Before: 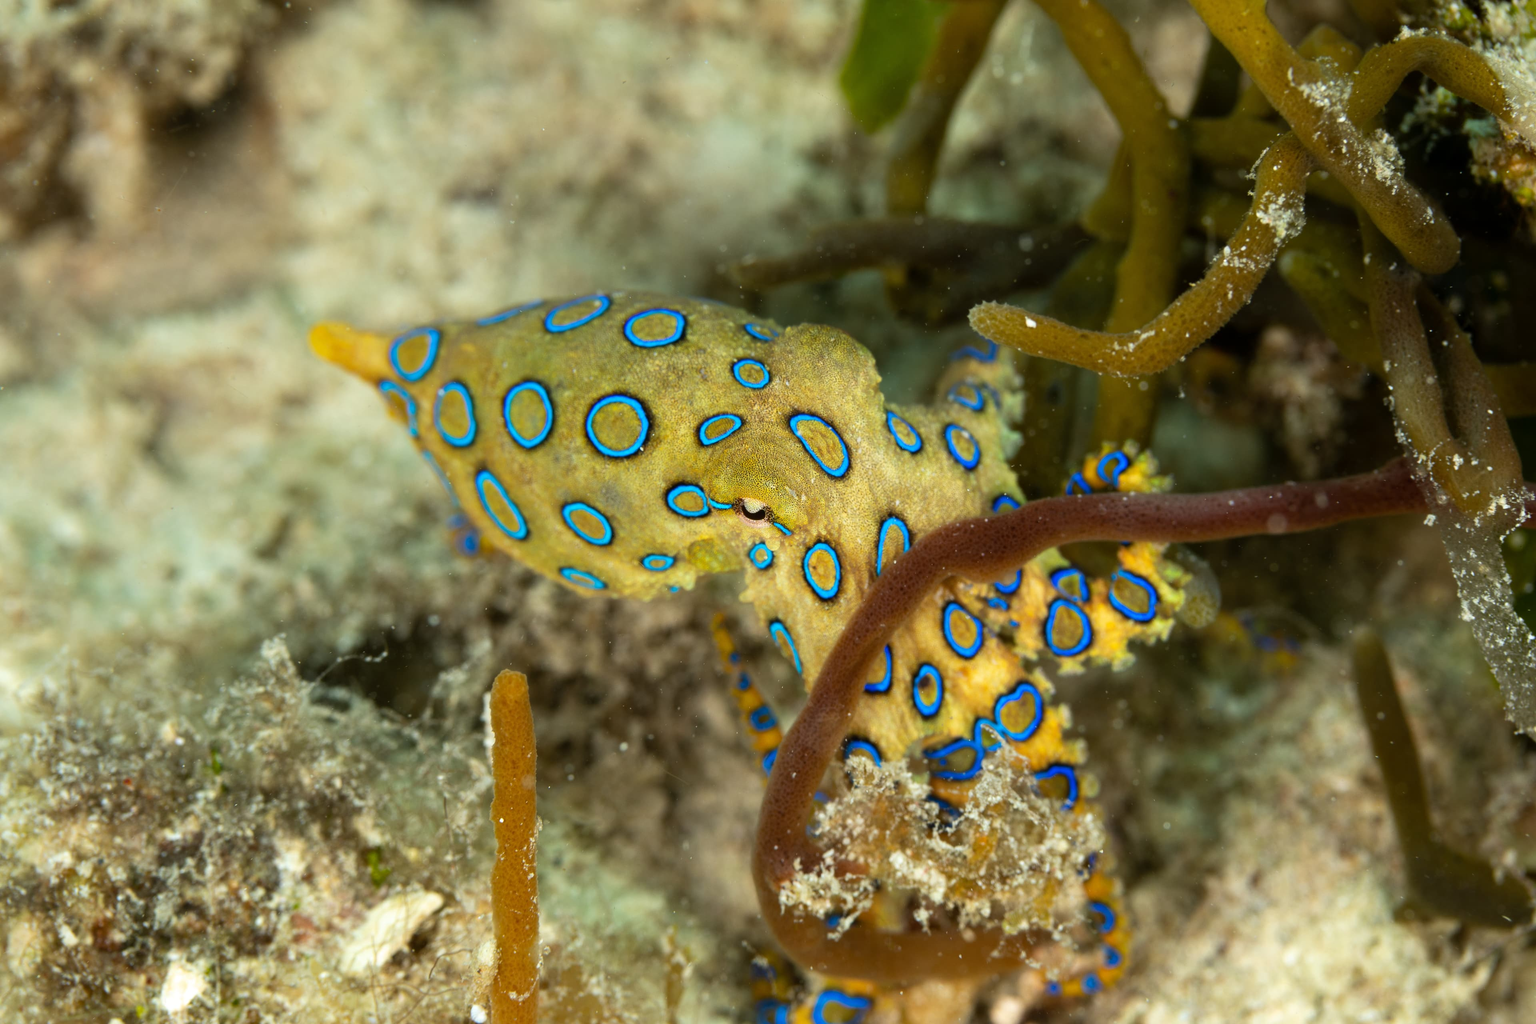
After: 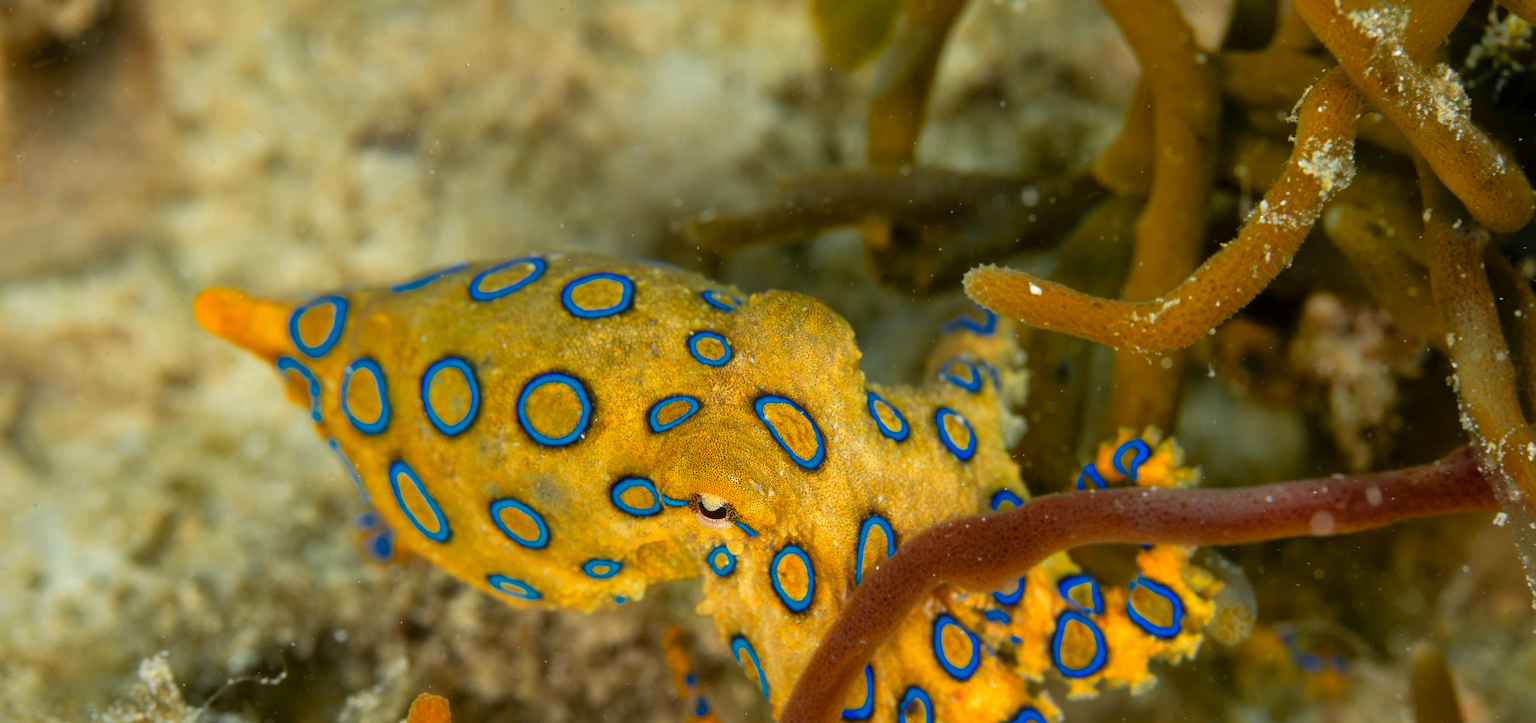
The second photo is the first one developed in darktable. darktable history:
crop and rotate: left 9.235%, top 7.287%, right 4.86%, bottom 31.975%
shadows and highlights: on, module defaults
color zones: curves: ch0 [(0, 0.499) (0.143, 0.5) (0.286, 0.5) (0.429, 0.476) (0.571, 0.284) (0.714, 0.243) (0.857, 0.449) (1, 0.499)]; ch1 [(0, 0.532) (0.143, 0.645) (0.286, 0.696) (0.429, 0.211) (0.571, 0.504) (0.714, 0.493) (0.857, 0.495) (1, 0.532)]; ch2 [(0, 0.5) (0.143, 0.5) (0.286, 0.427) (0.429, 0.324) (0.571, 0.5) (0.714, 0.5) (0.857, 0.5) (1, 0.5)]
